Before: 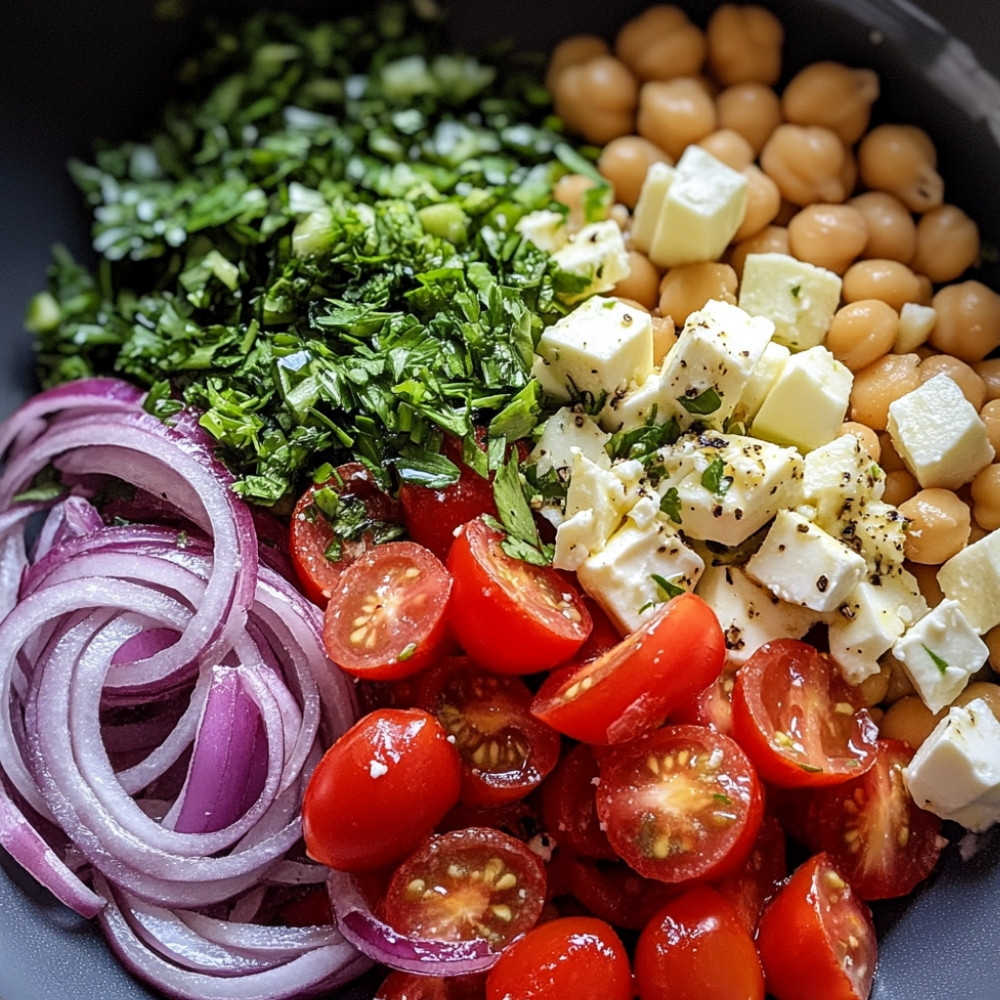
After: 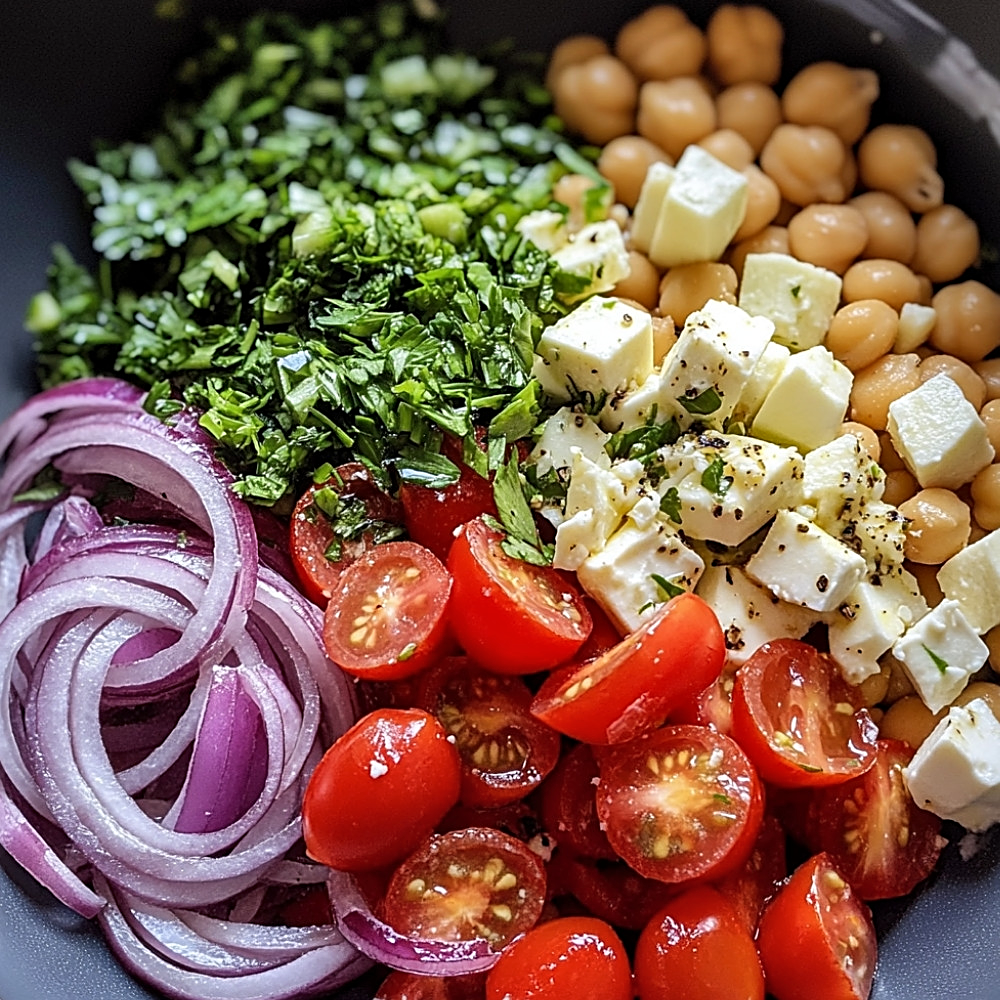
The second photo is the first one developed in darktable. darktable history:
shadows and highlights: highlights color adjustment 0.272%, low approximation 0.01, soften with gaussian
sharpen: on, module defaults
